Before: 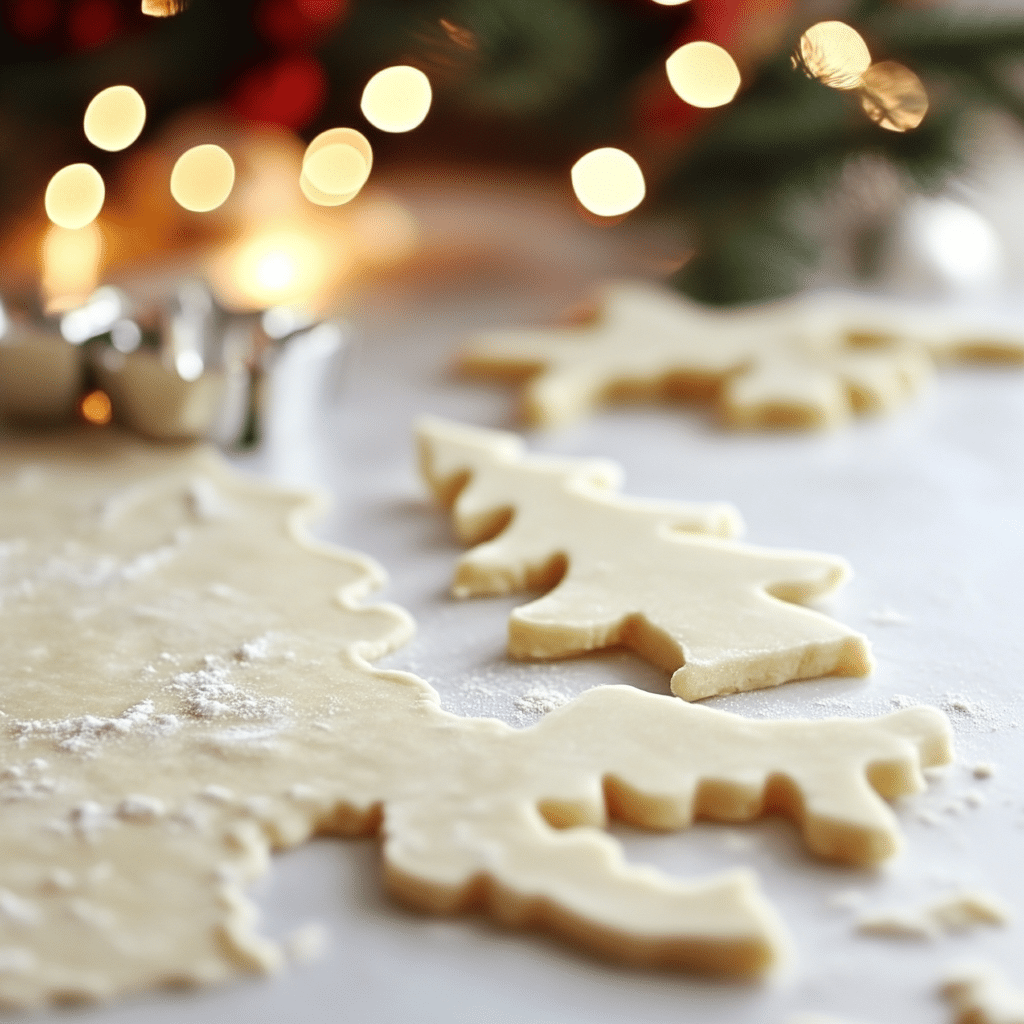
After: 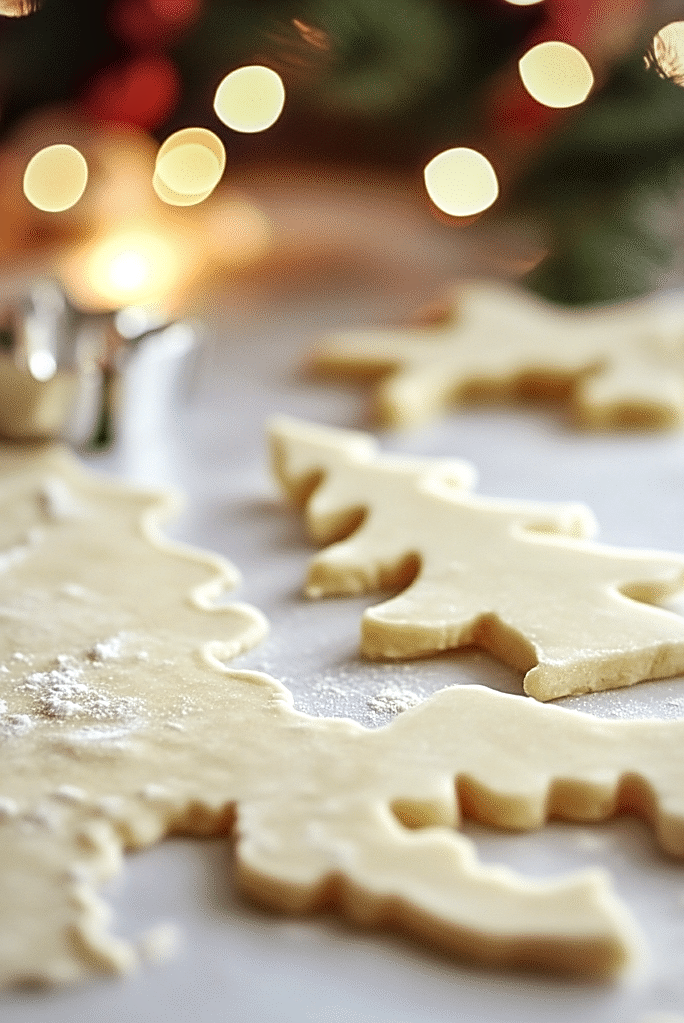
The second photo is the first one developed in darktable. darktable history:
vignetting: fall-off start 96.64%, fall-off radius 99.97%, brightness -0.265, width/height ratio 0.613
sharpen: on, module defaults
crop and rotate: left 14.439%, right 18.712%
velvia: on, module defaults
local contrast: on, module defaults
